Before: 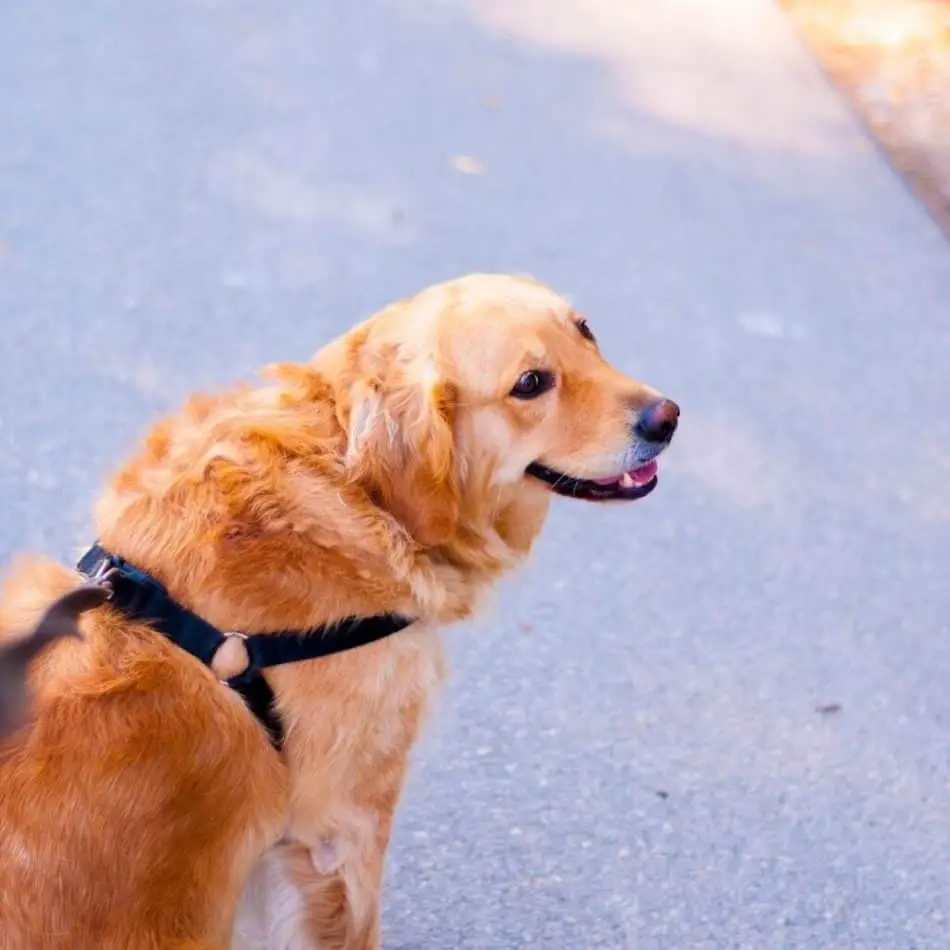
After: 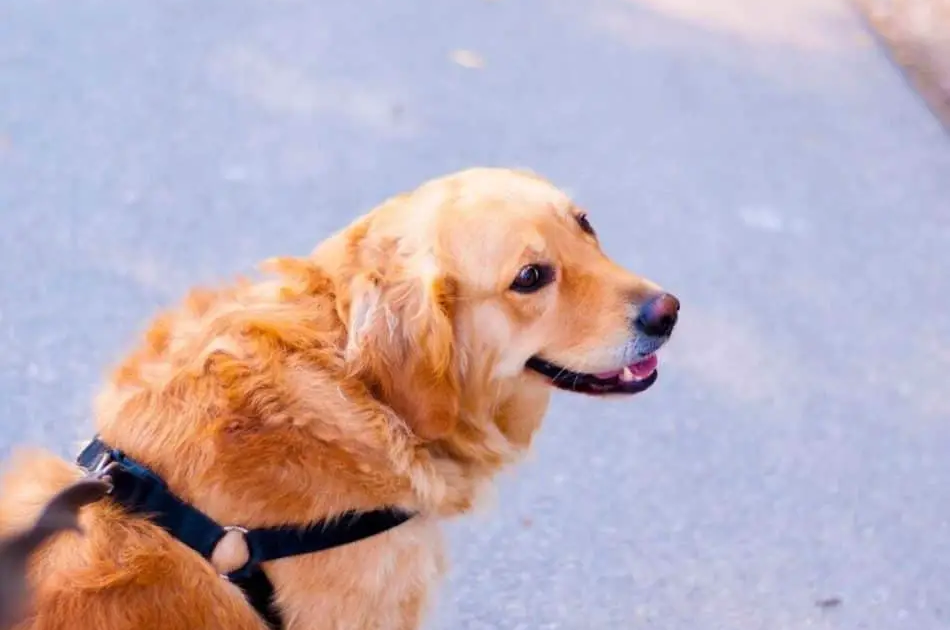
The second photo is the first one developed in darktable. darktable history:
crop: top 11.176%, bottom 22.408%
